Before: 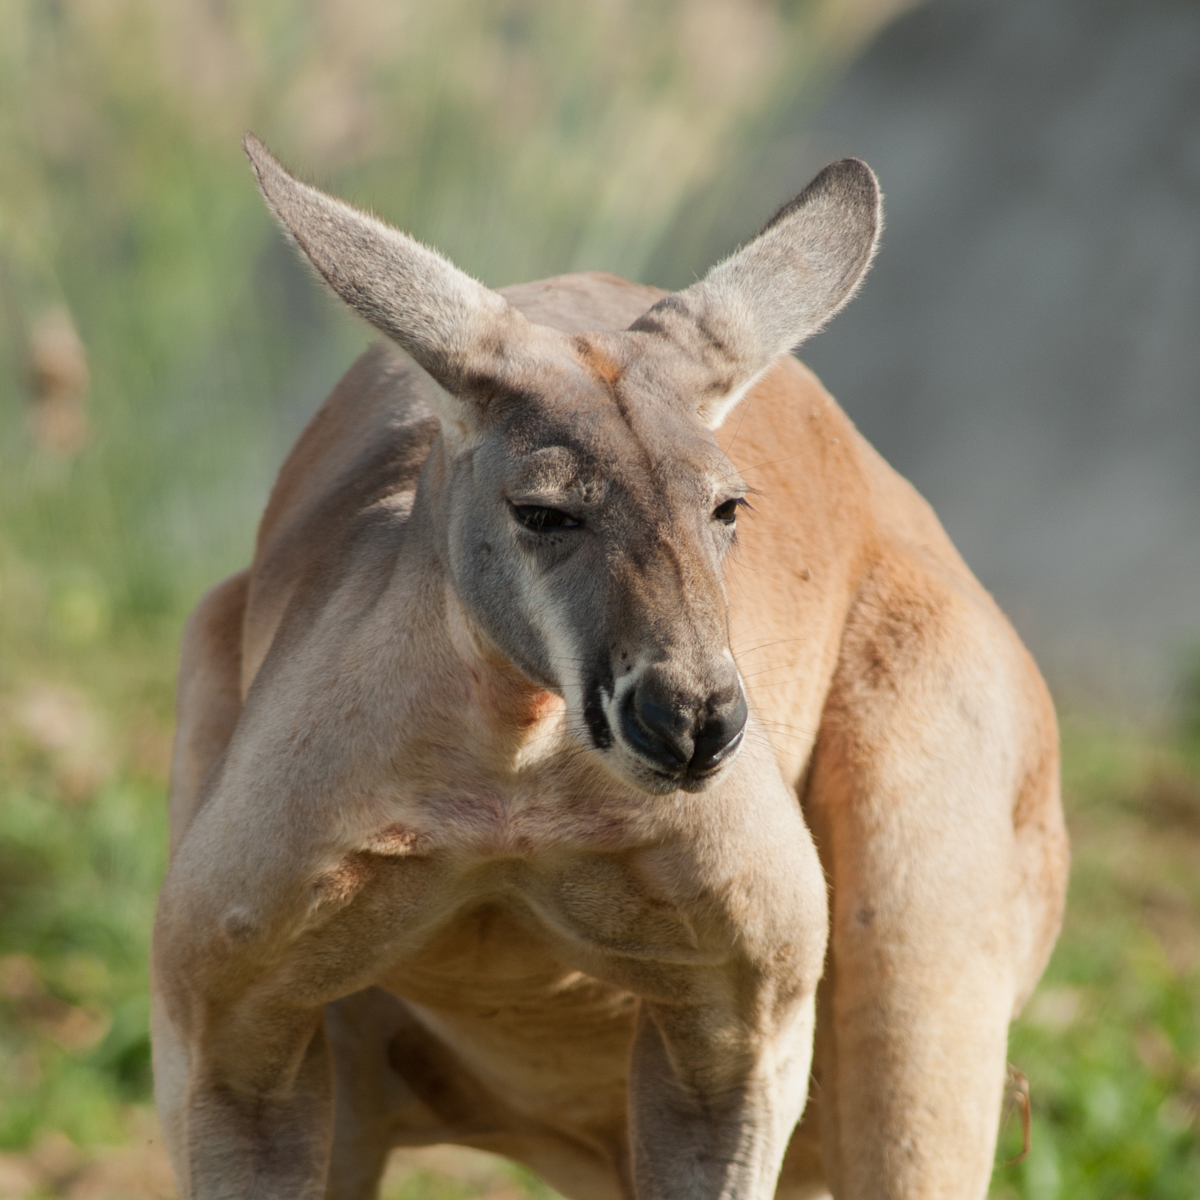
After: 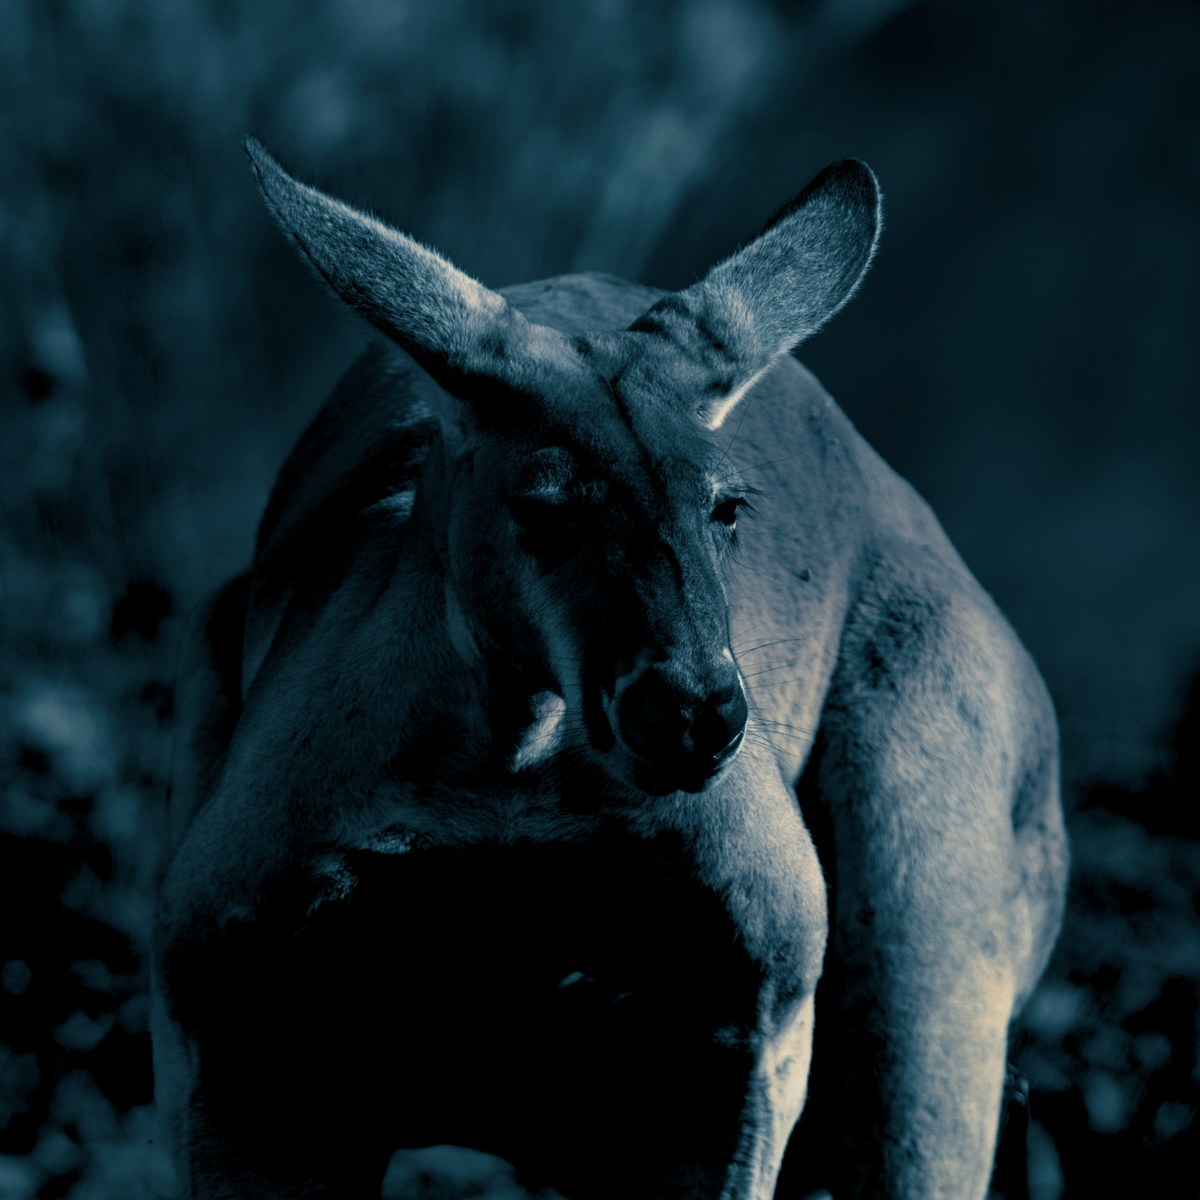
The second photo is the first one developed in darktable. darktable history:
split-toning: shadows › hue 212.4°, balance -70
contrast brightness saturation: brightness -1, saturation 1
local contrast: mode bilateral grid, contrast 20, coarseness 50, detail 120%, midtone range 0.2
